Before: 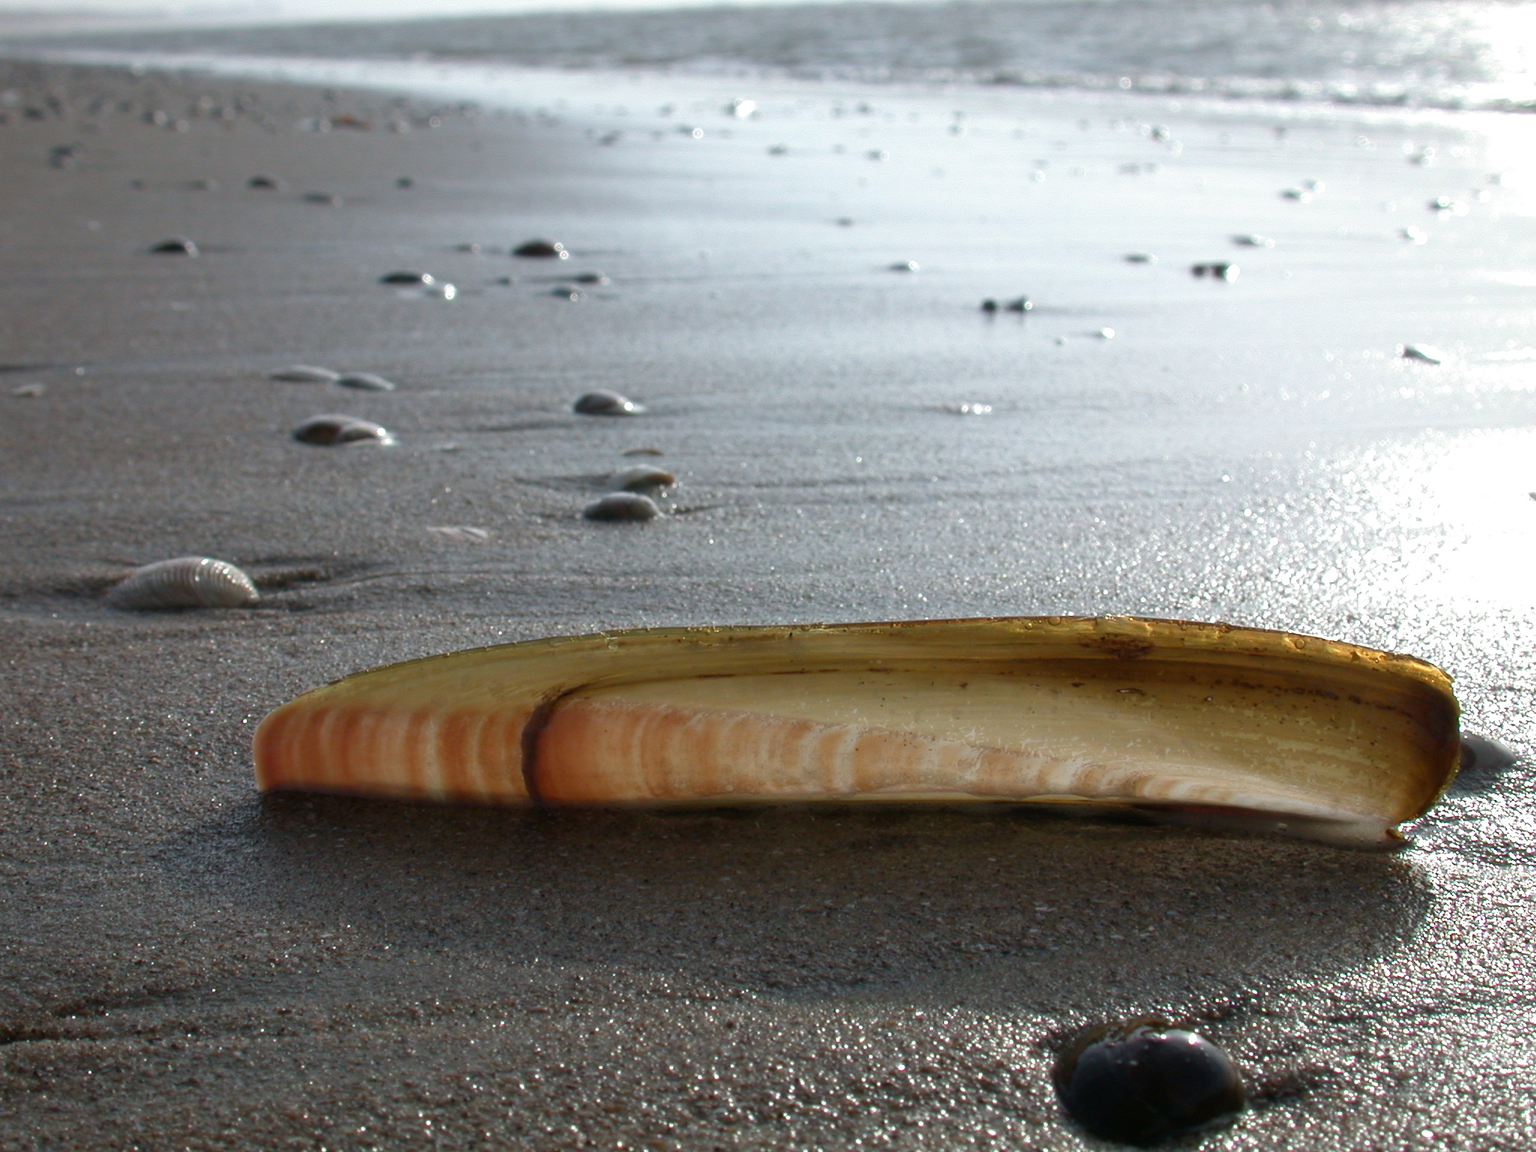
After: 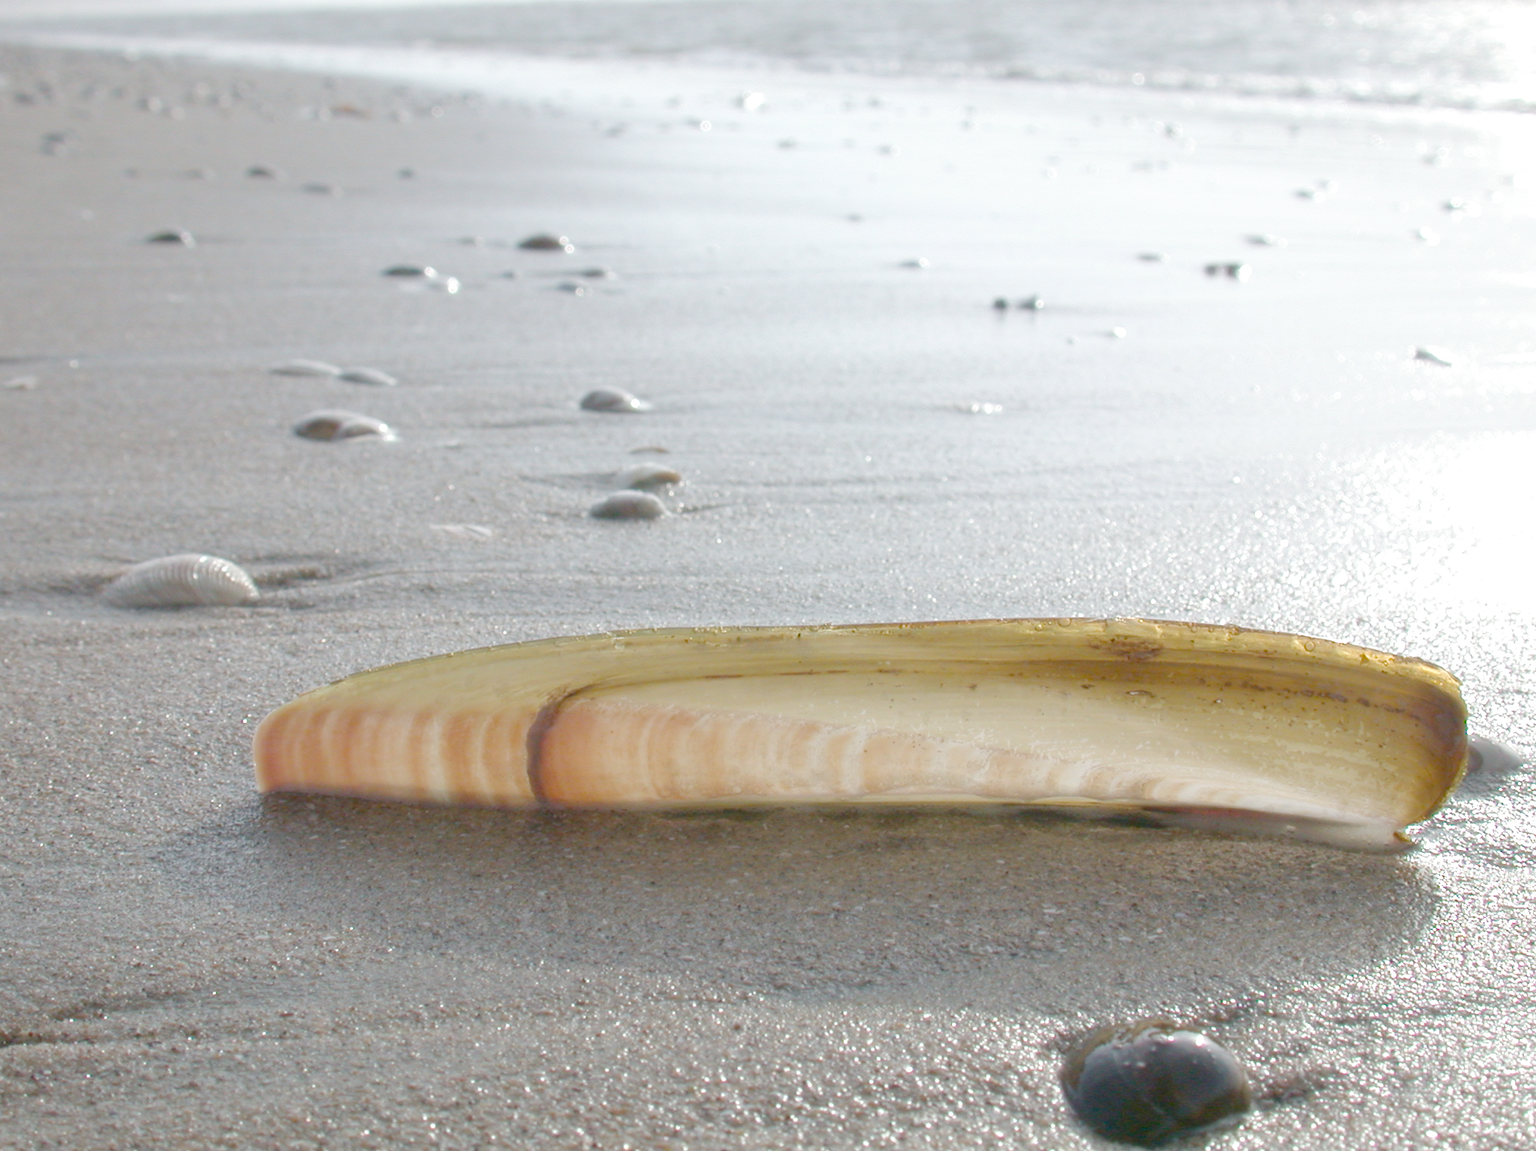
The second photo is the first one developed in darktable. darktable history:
rotate and perspective: rotation 0.174°, lens shift (vertical) 0.013, lens shift (horizontal) 0.019, shear 0.001, automatic cropping original format, crop left 0.007, crop right 0.991, crop top 0.016, crop bottom 0.997
